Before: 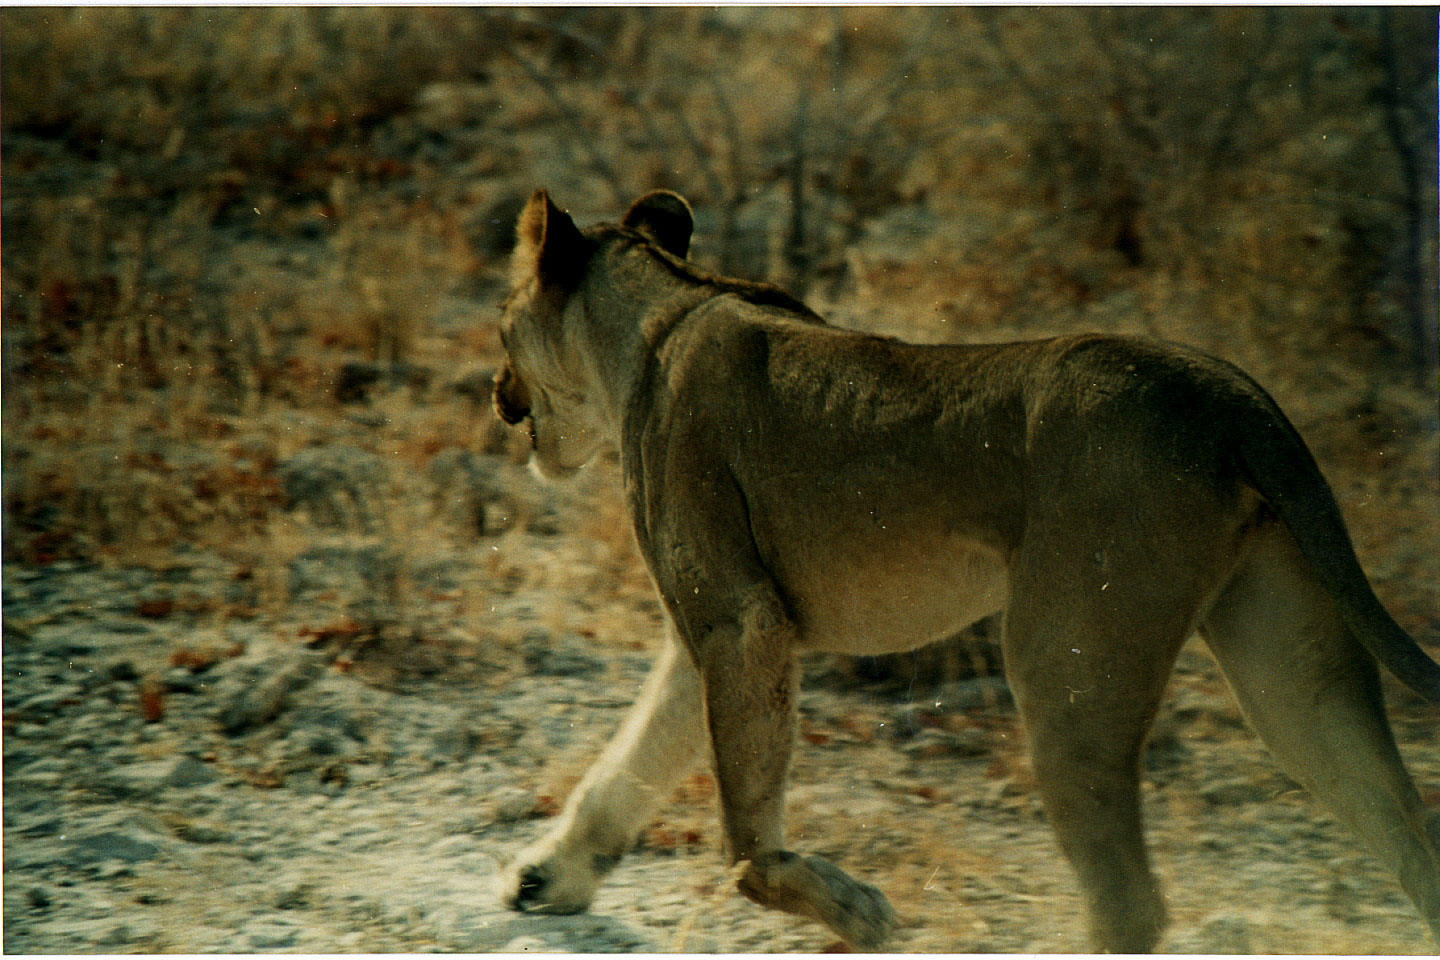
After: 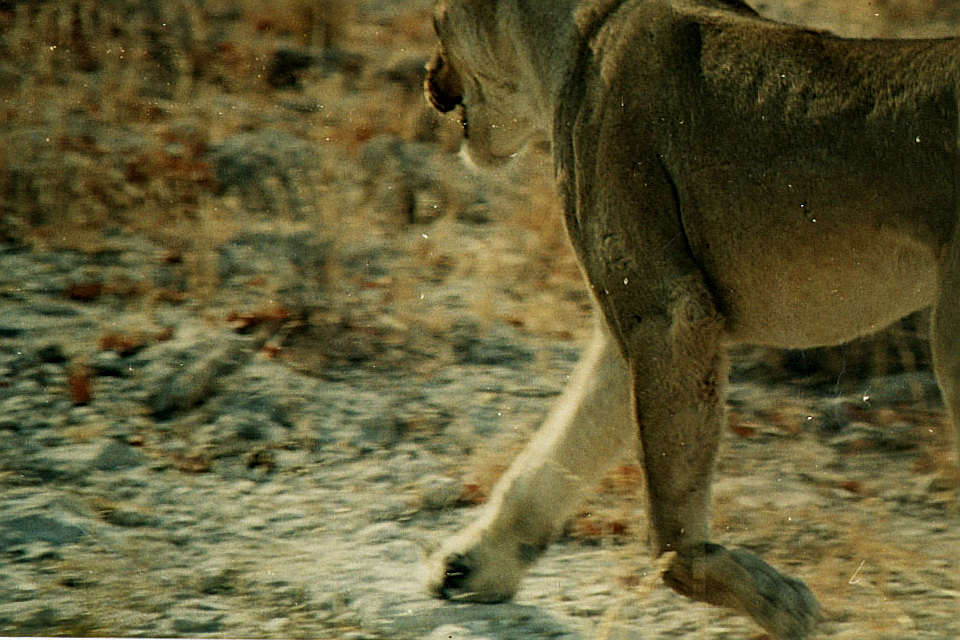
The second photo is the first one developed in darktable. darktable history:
sharpen: radius 1.967
shadows and highlights: shadows 20.91, highlights -82.73, soften with gaussian
crop and rotate: angle -0.82°, left 3.85%, top 31.828%, right 27.992%
